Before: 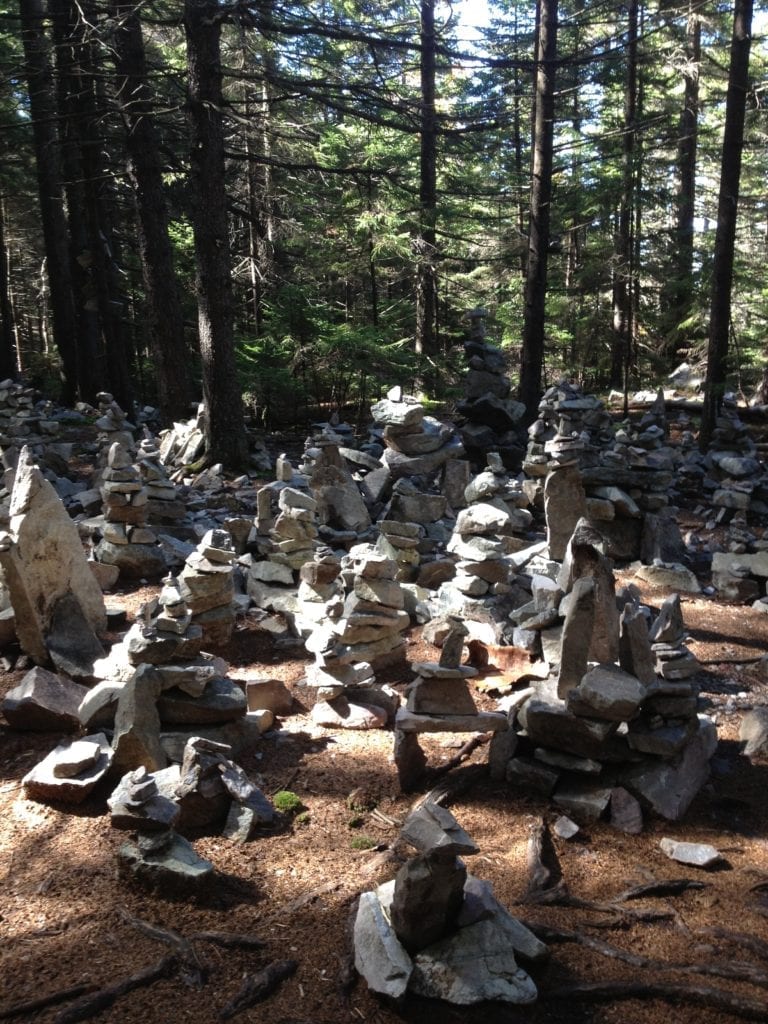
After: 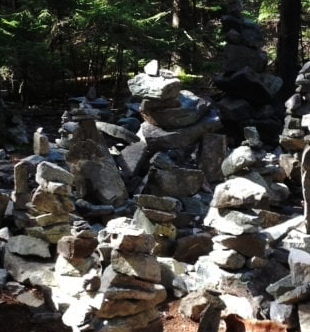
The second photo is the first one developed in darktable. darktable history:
base curve: curves: ch0 [(0, 0) (0.073, 0.04) (0.157, 0.139) (0.492, 0.492) (0.758, 0.758) (1, 1)], preserve colors none
crop: left 31.733%, top 31.842%, right 27.794%, bottom 35.676%
